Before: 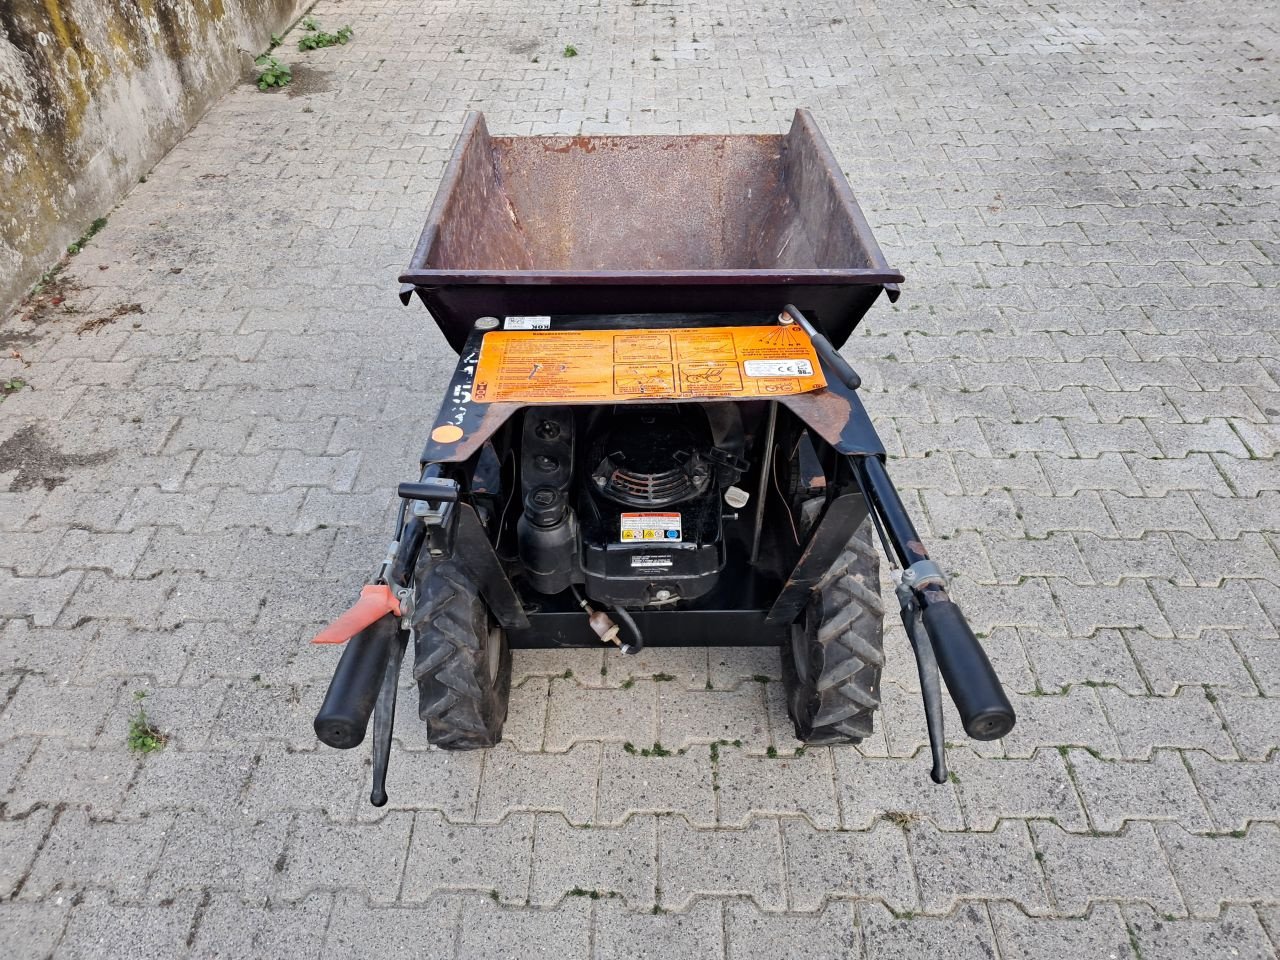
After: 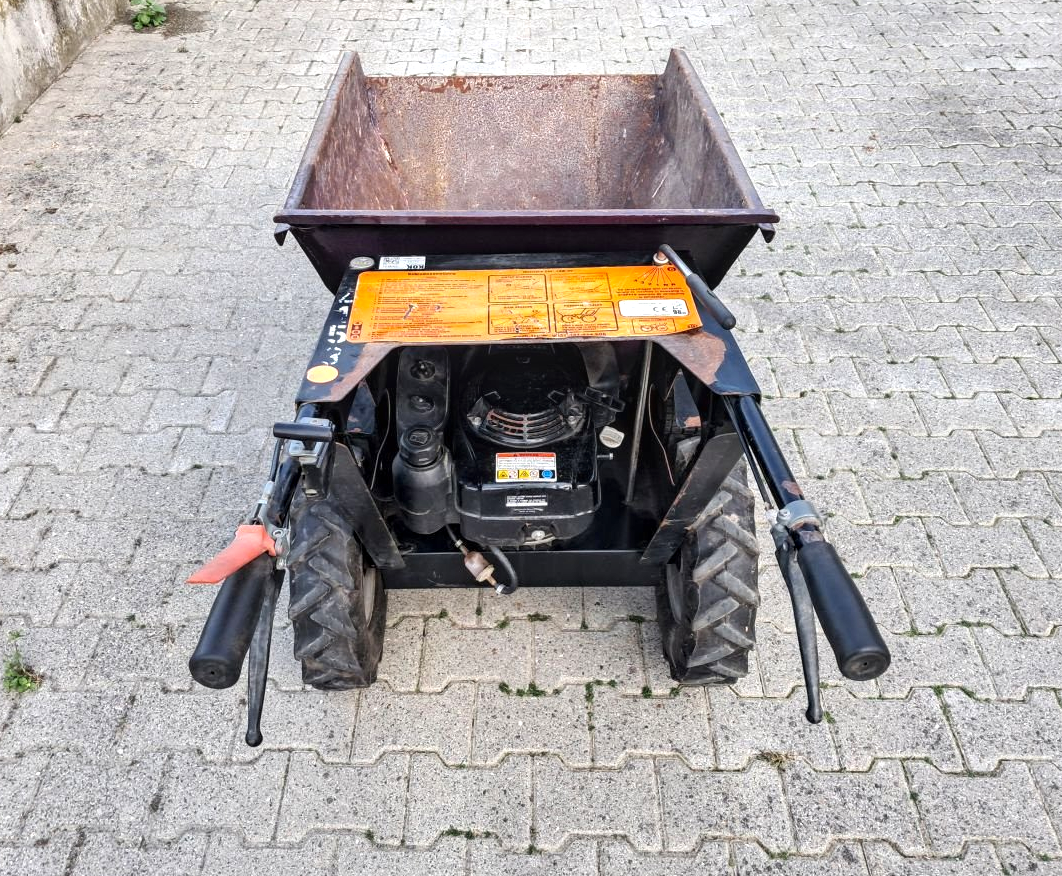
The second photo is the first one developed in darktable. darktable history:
crop: left 9.815%, top 6.299%, right 7.155%, bottom 2.447%
local contrast: on, module defaults
exposure: exposure 0.506 EV, compensate highlight preservation false
